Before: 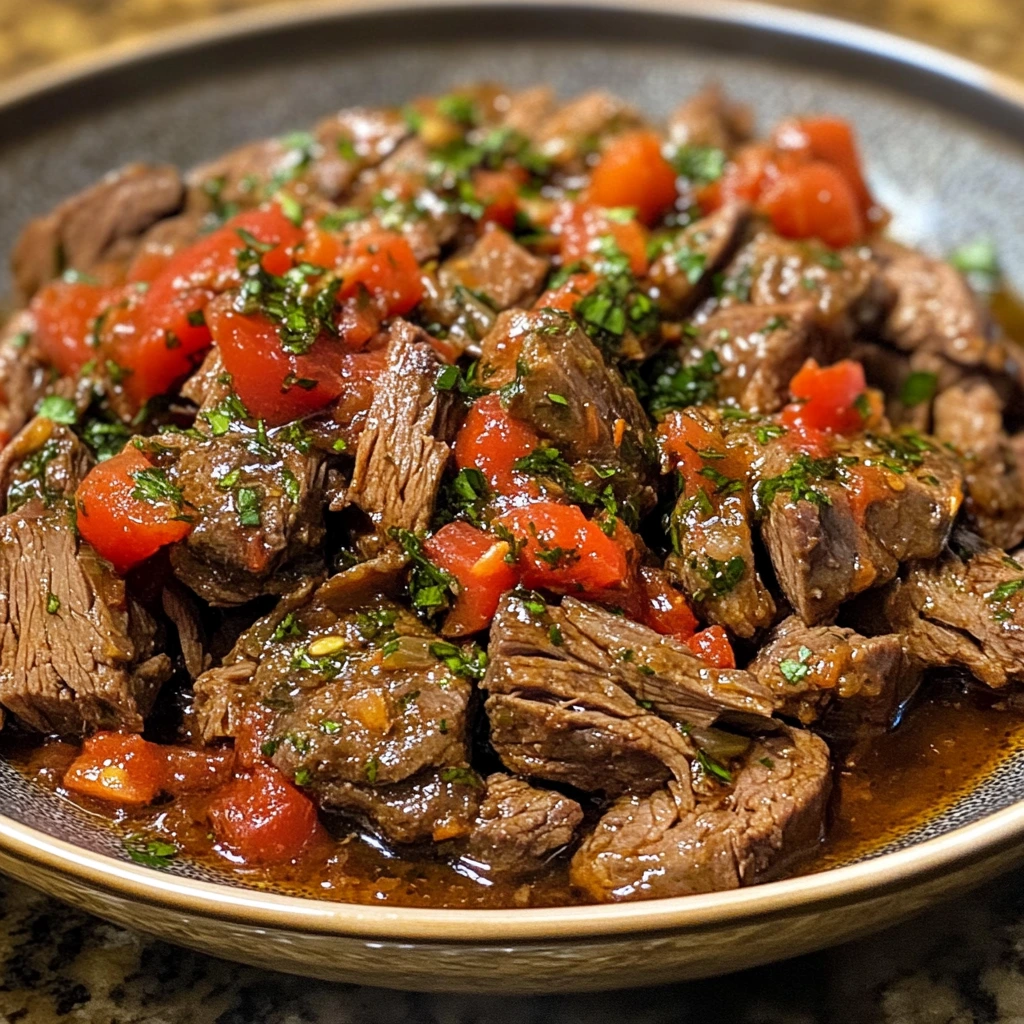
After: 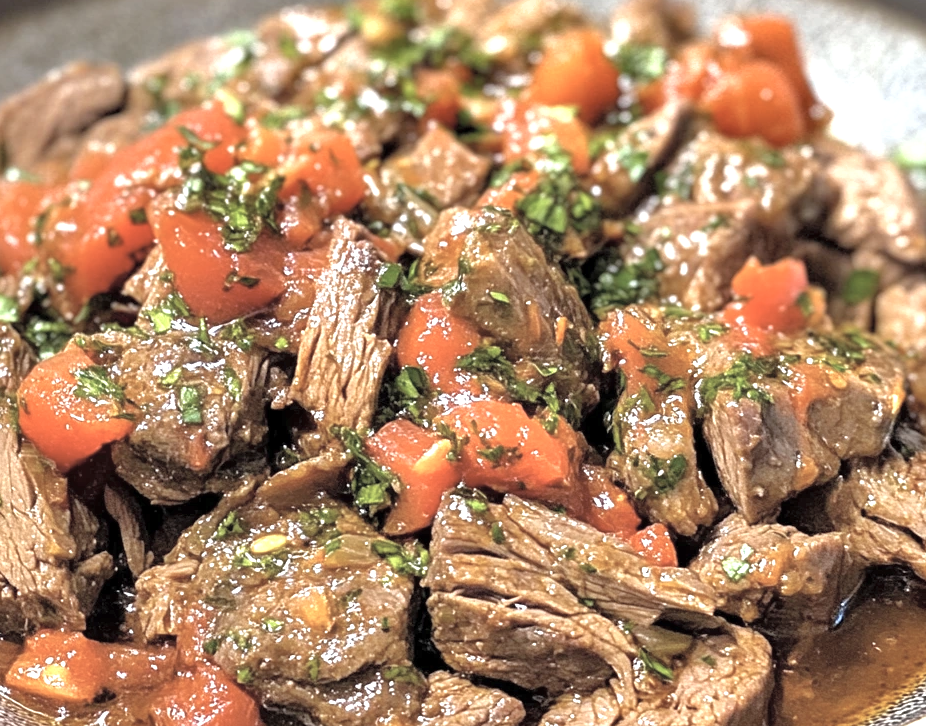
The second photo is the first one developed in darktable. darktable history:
shadows and highlights: shadows color adjustment 97.99%, highlights color adjustment 58%, soften with gaussian
exposure: exposure 1 EV, compensate exposure bias true, compensate highlight preservation false
crop: left 5.75%, top 9.969%, right 3.804%, bottom 19.024%
tone curve: curves: ch0 [(0, 0) (0.004, 0.008) (0.077, 0.156) (0.169, 0.29) (0.774, 0.774) (1, 1)], color space Lab, independent channels, preserve colors none
contrast brightness saturation: contrast 0.103, saturation -0.373
